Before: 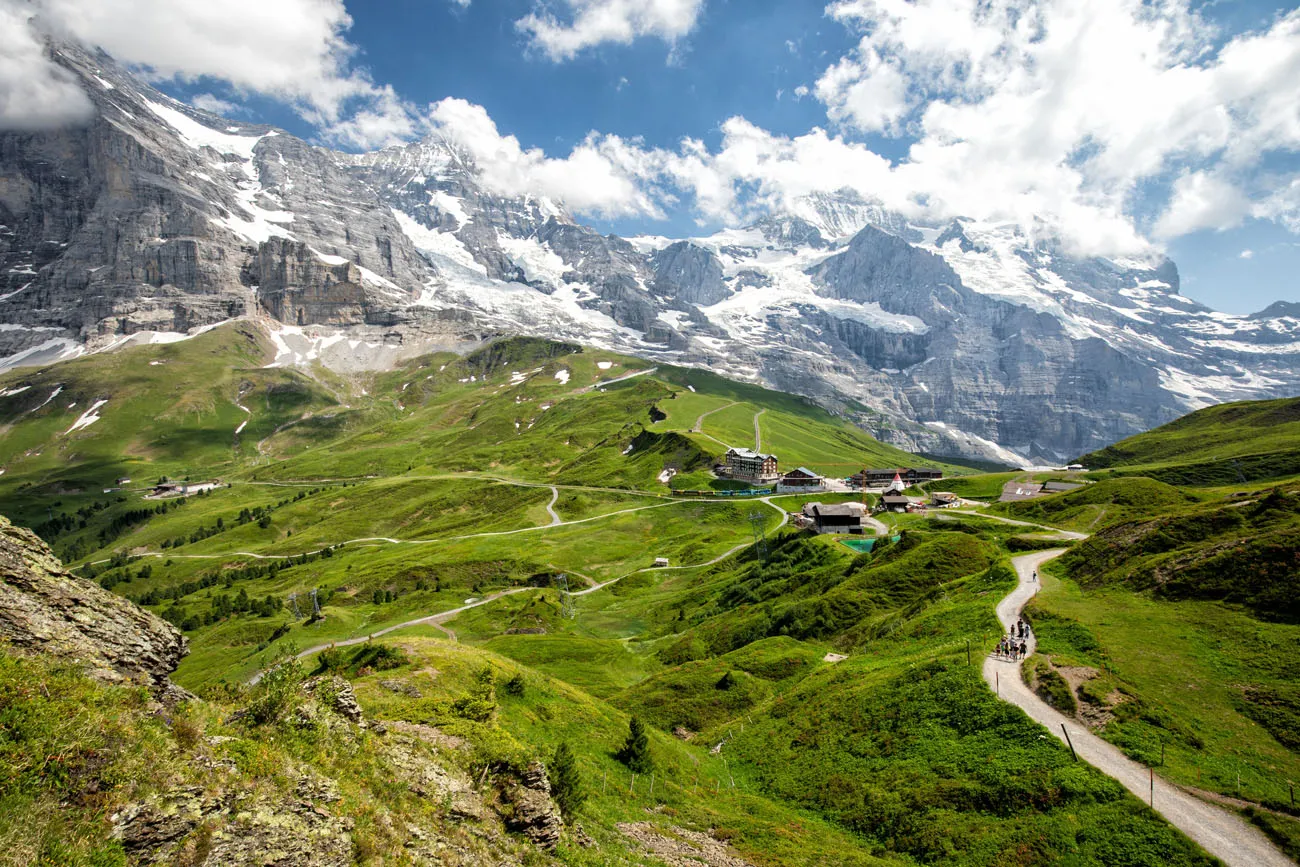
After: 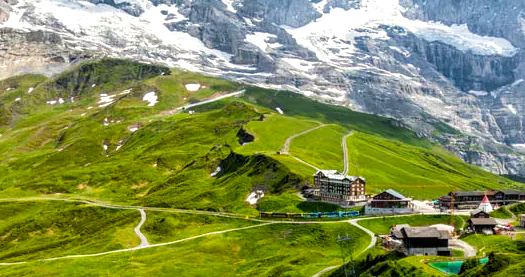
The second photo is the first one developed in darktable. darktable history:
exposure: exposure 0.178 EV, compensate exposure bias true, compensate highlight preservation false
local contrast: on, module defaults
crop: left 31.751%, top 32.172%, right 27.8%, bottom 35.83%
color balance rgb: perceptual saturation grading › global saturation 20%, global vibrance 20%
